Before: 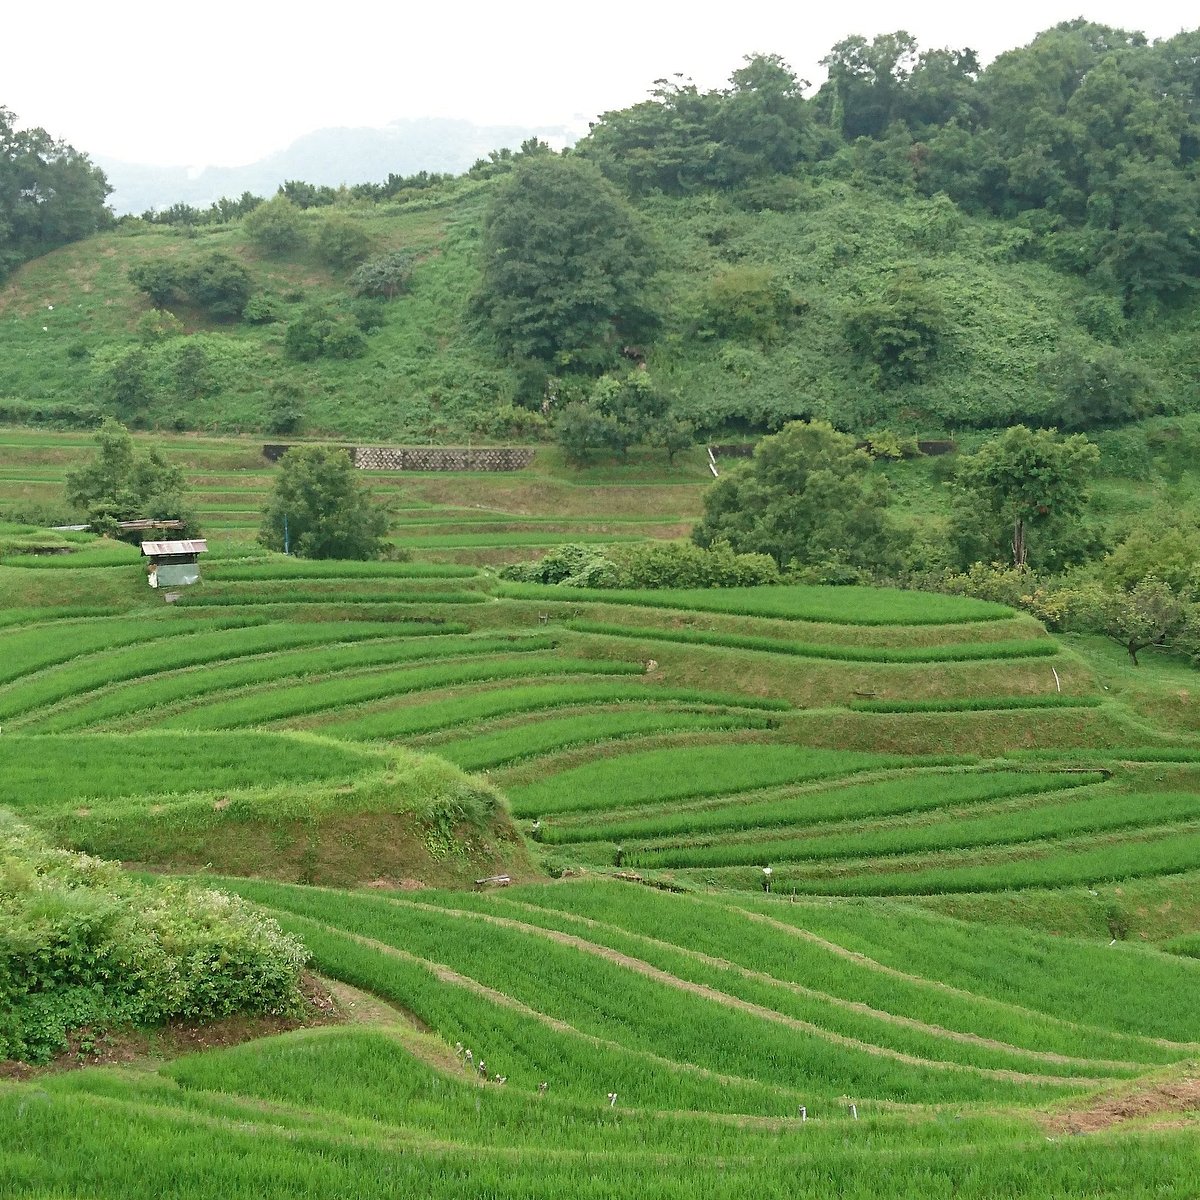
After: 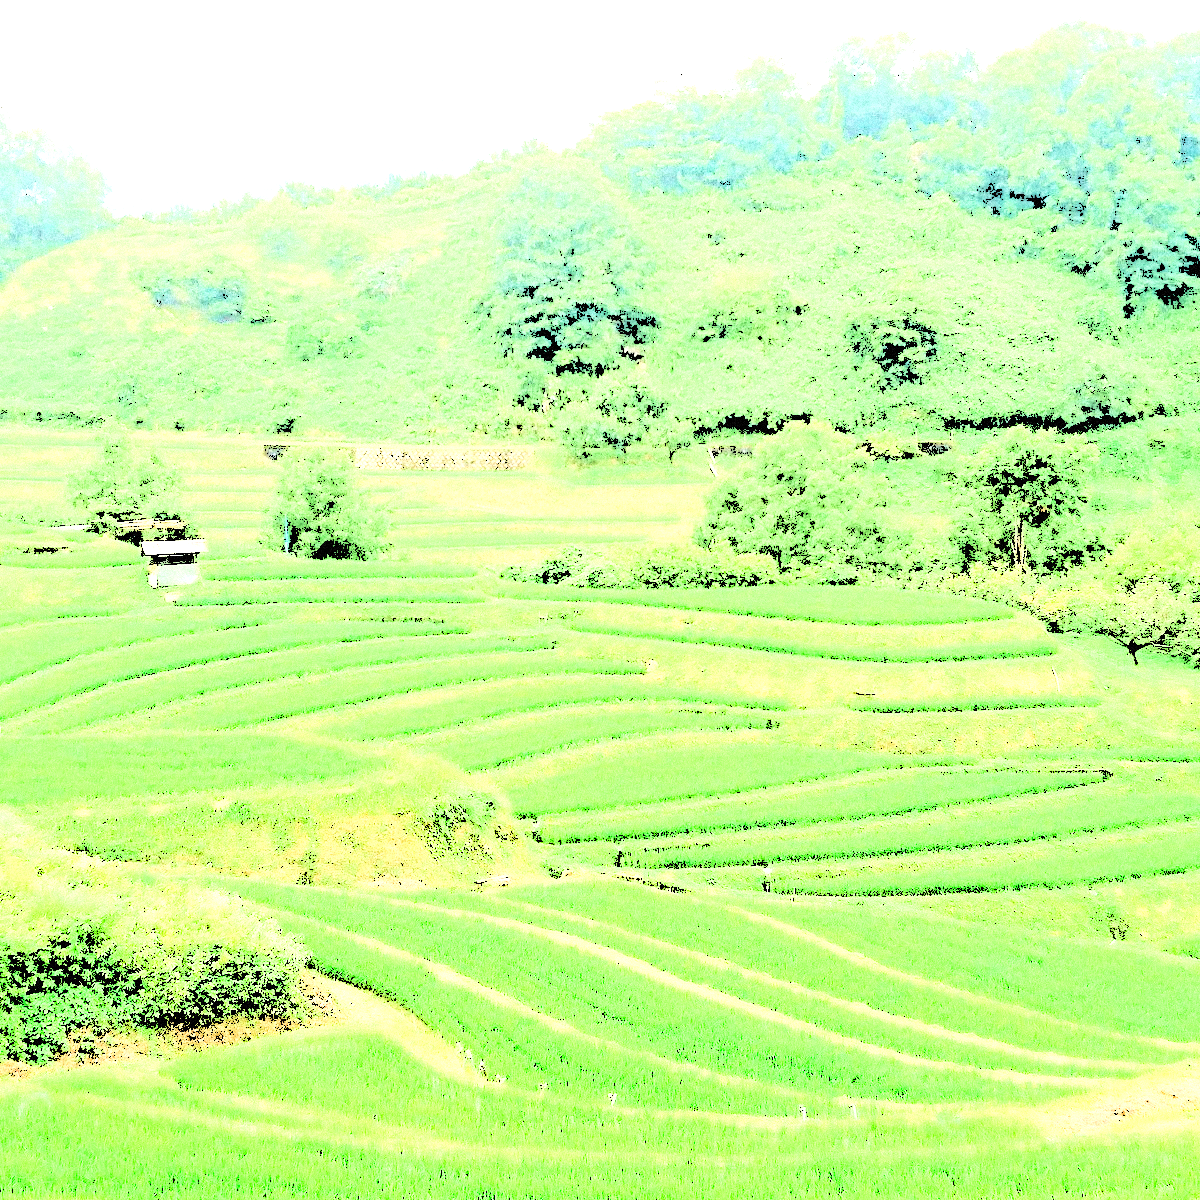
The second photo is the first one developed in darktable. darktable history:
tone curve: curves: ch0 [(0.003, 0) (0.066, 0.023) (0.149, 0.094) (0.264, 0.238) (0.395, 0.421) (0.517, 0.56) (0.688, 0.743) (0.813, 0.846) (1, 1)]; ch1 [(0, 0) (0.164, 0.115) (0.337, 0.332) (0.39, 0.398) (0.464, 0.461) (0.501, 0.5) (0.507, 0.503) (0.534, 0.537) (0.577, 0.59) (0.652, 0.681) (0.733, 0.749) (0.811, 0.796) (1, 1)]; ch2 [(0, 0) (0.337, 0.382) (0.464, 0.476) (0.501, 0.502) (0.527, 0.54) (0.551, 0.565) (0.6, 0.59) (0.687, 0.675) (1, 1)], color space Lab, independent channels, preserve colors none
levels: levels [0.246, 0.246, 0.506]
grain: mid-tones bias 0%
